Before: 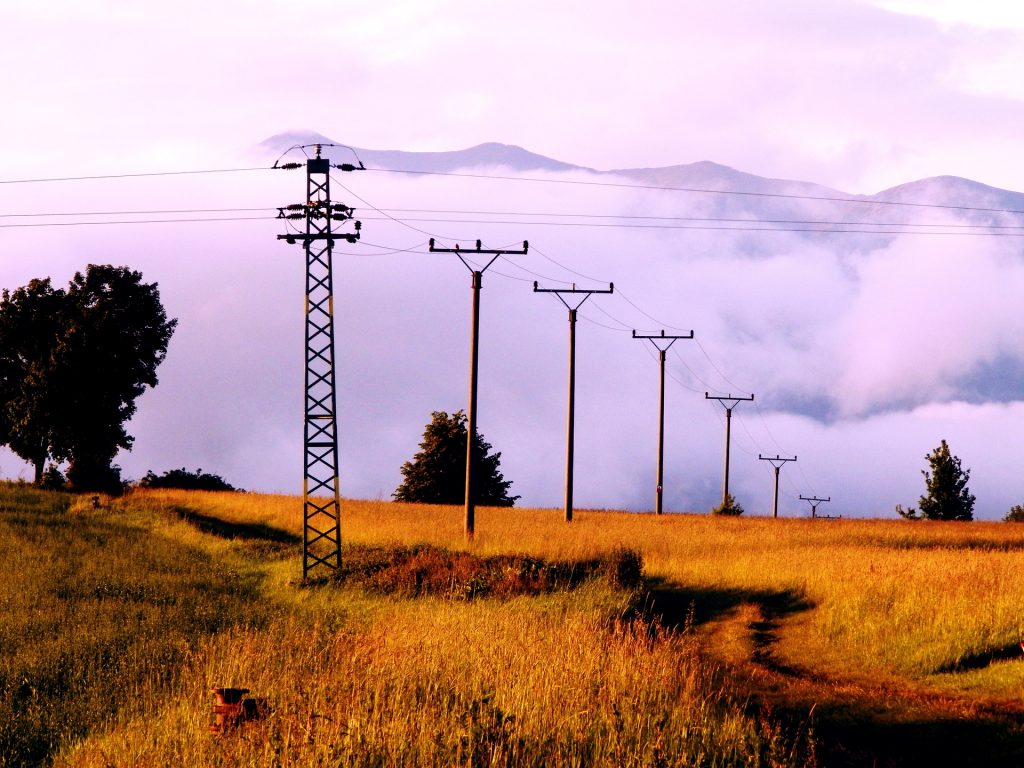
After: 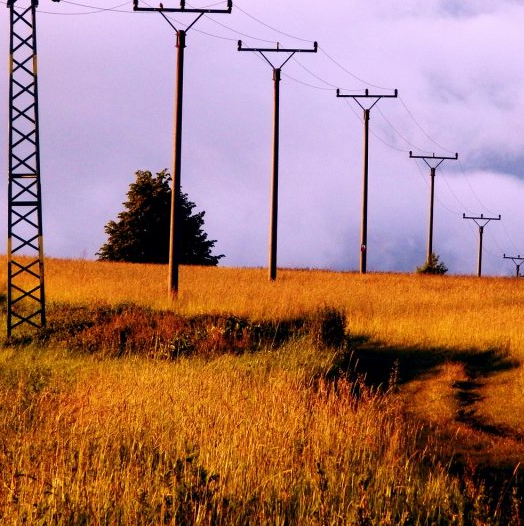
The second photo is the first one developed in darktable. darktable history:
color zones: curves: ch0 [(0, 0.5) (0.143, 0.5) (0.286, 0.5) (0.429, 0.5) (0.571, 0.5) (0.714, 0.476) (0.857, 0.5) (1, 0.5)]; ch2 [(0, 0.5) (0.143, 0.5) (0.286, 0.5) (0.429, 0.5) (0.571, 0.5) (0.714, 0.487) (0.857, 0.5) (1, 0.5)]
crop and rotate: left 28.969%, top 31.384%, right 19.83%
